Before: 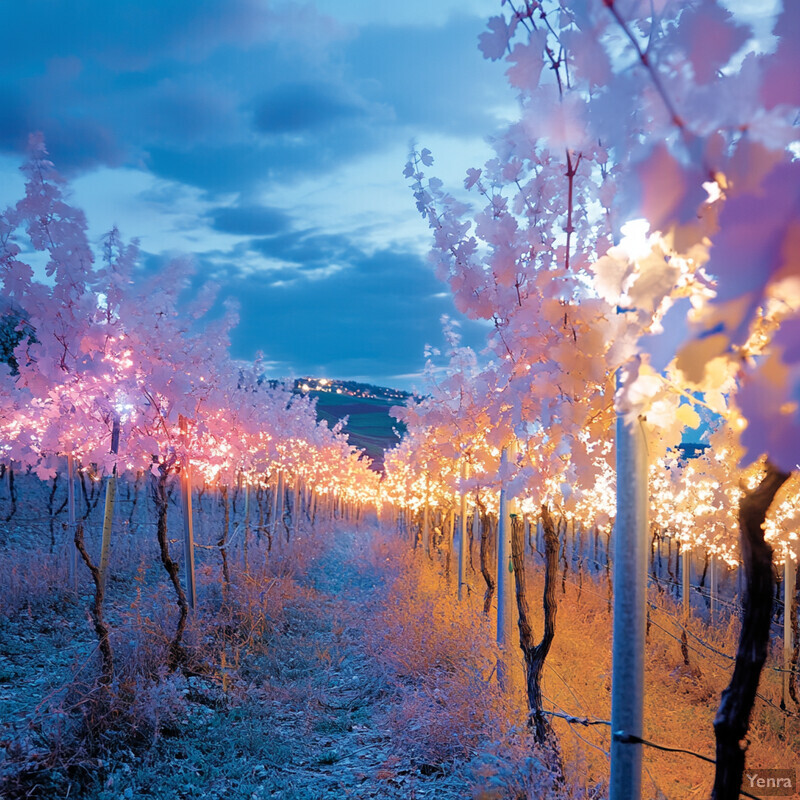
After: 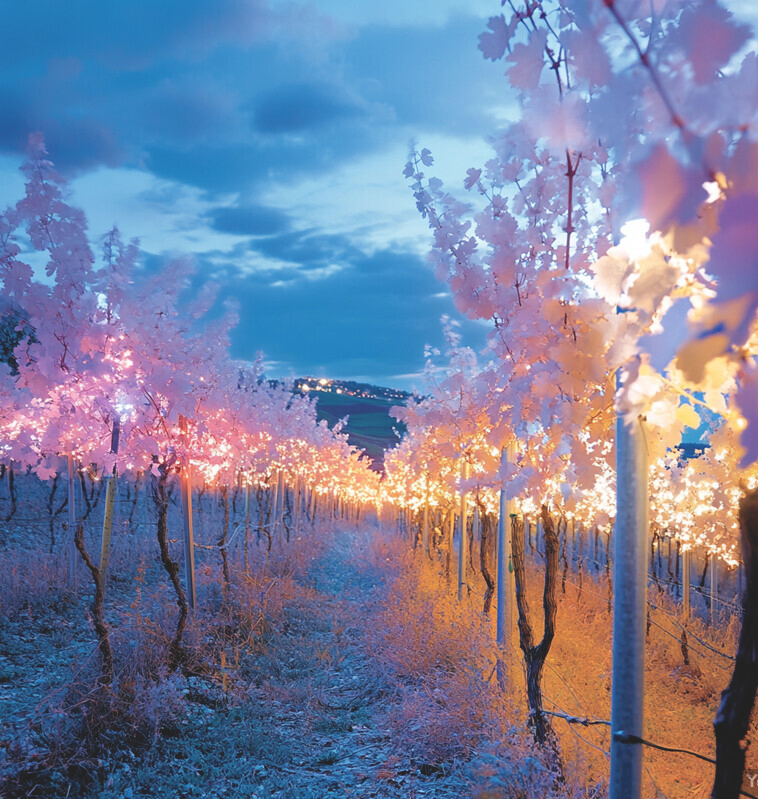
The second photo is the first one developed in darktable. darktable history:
exposure: black level correction -0.015, compensate highlight preservation false
crop and rotate: right 5.167%
